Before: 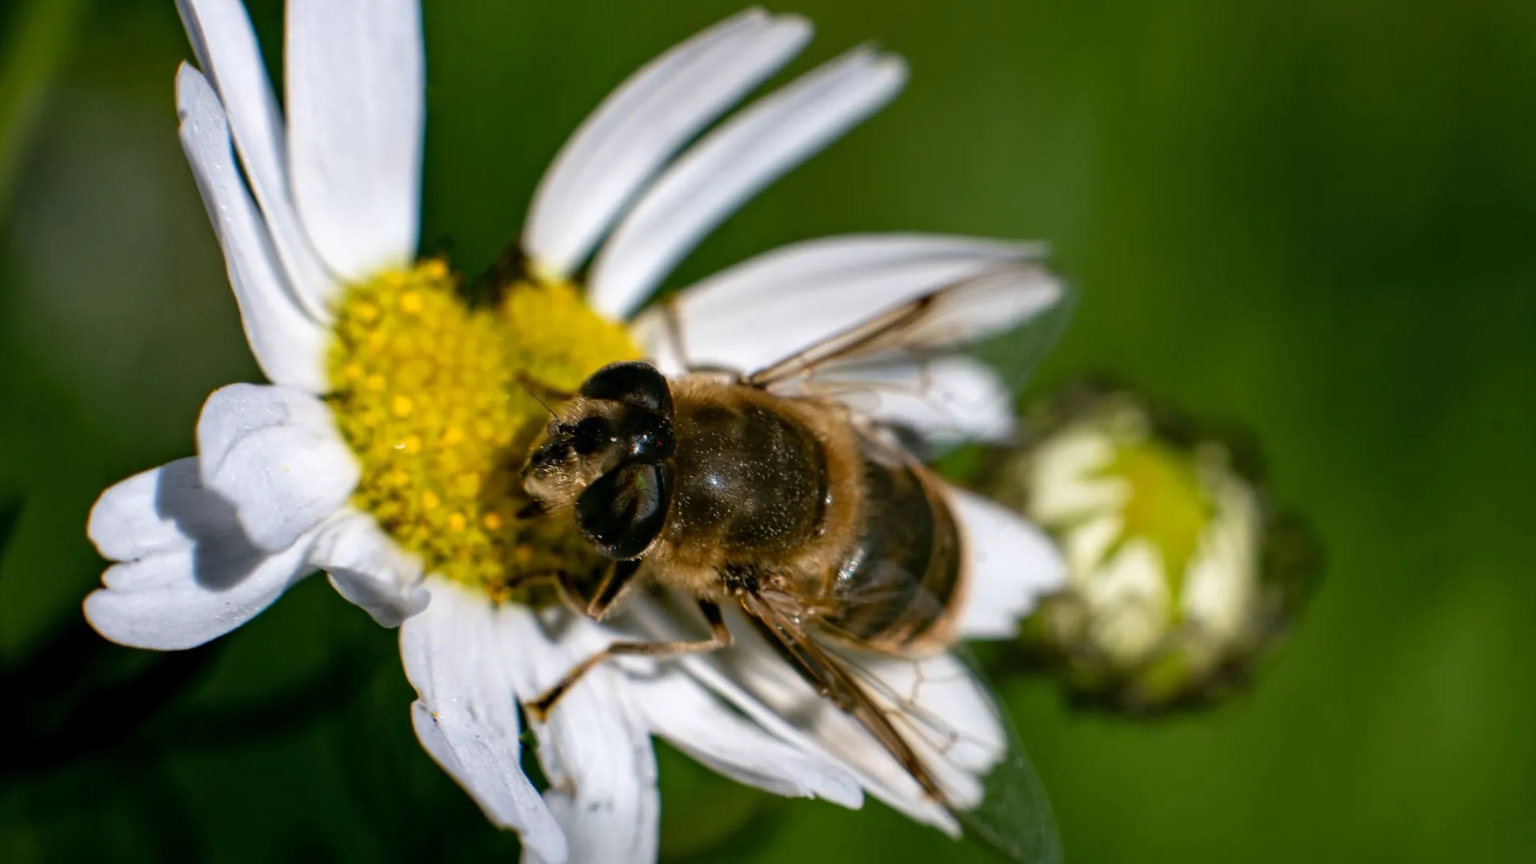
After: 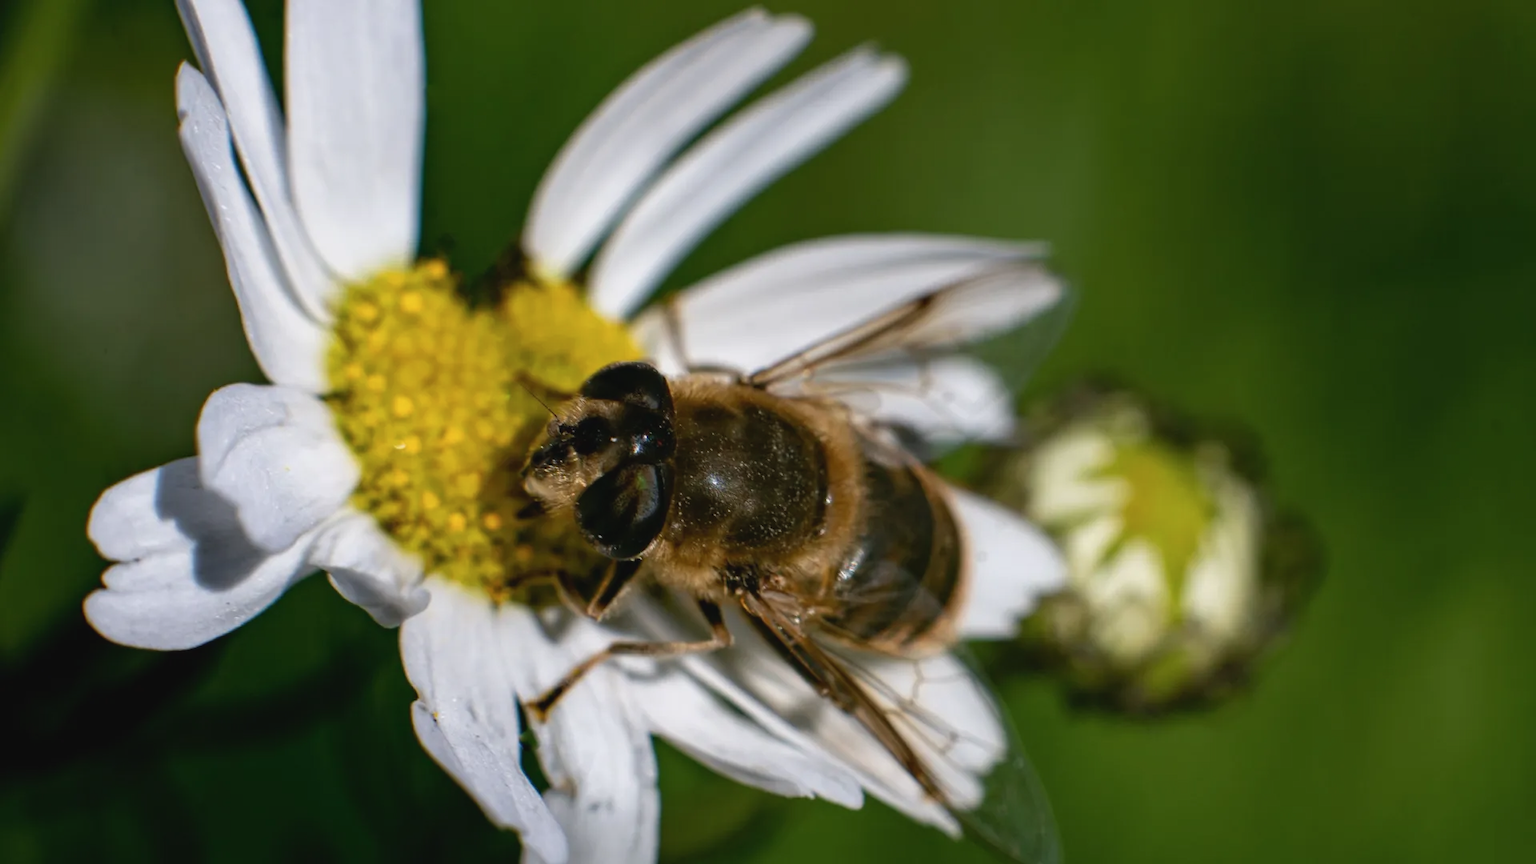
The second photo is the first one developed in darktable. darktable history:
contrast brightness saturation: contrast -0.086, brightness -0.038, saturation -0.106
